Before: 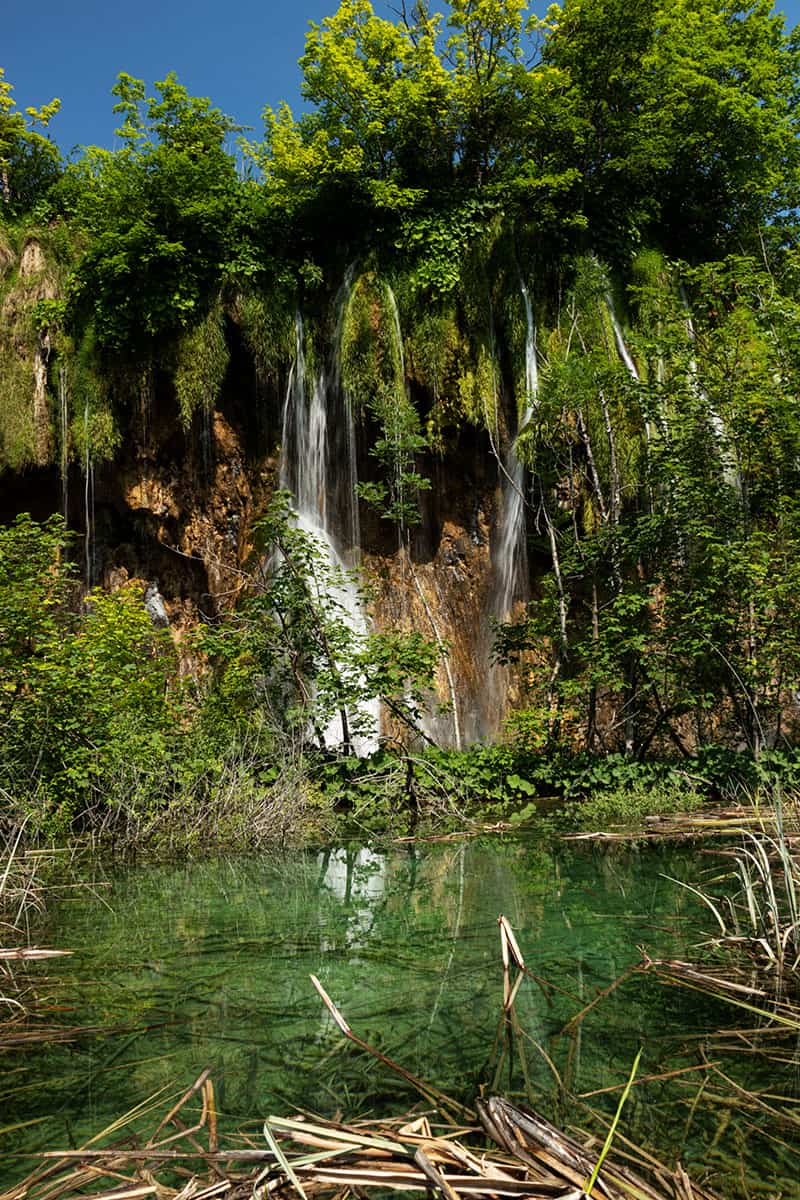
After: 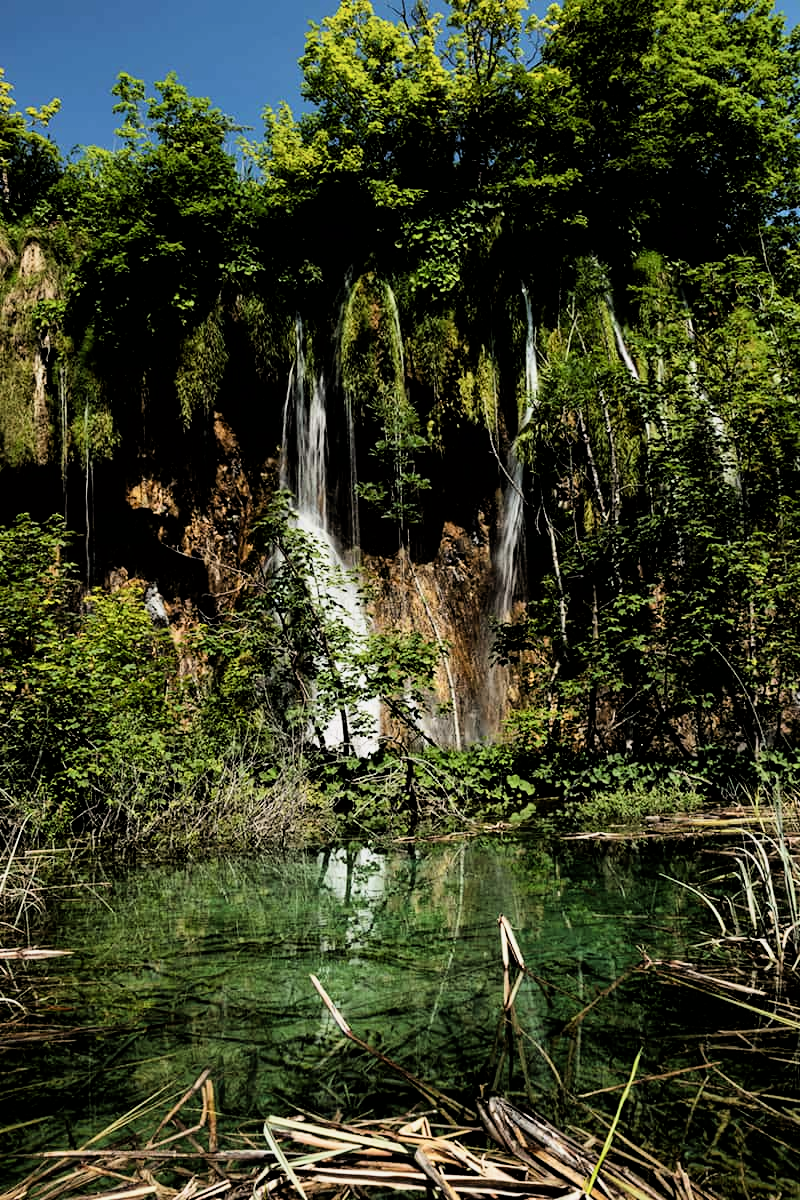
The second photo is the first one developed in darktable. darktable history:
filmic rgb: black relative exposure -4.03 EV, white relative exposure 3 EV, hardness 3.01, contrast 1.515
